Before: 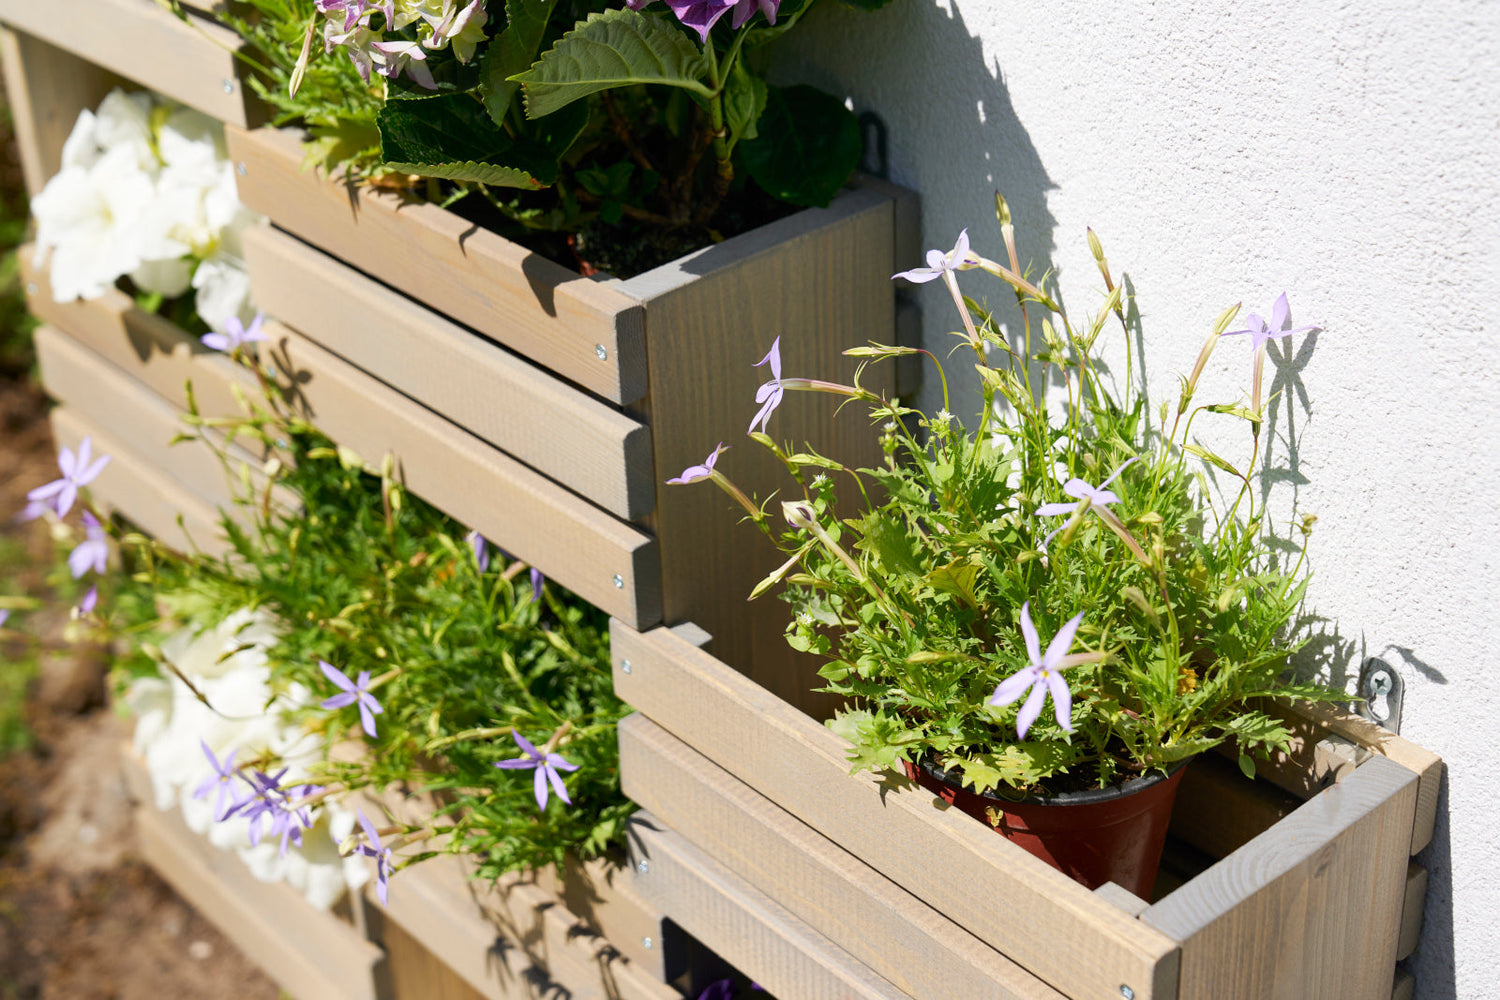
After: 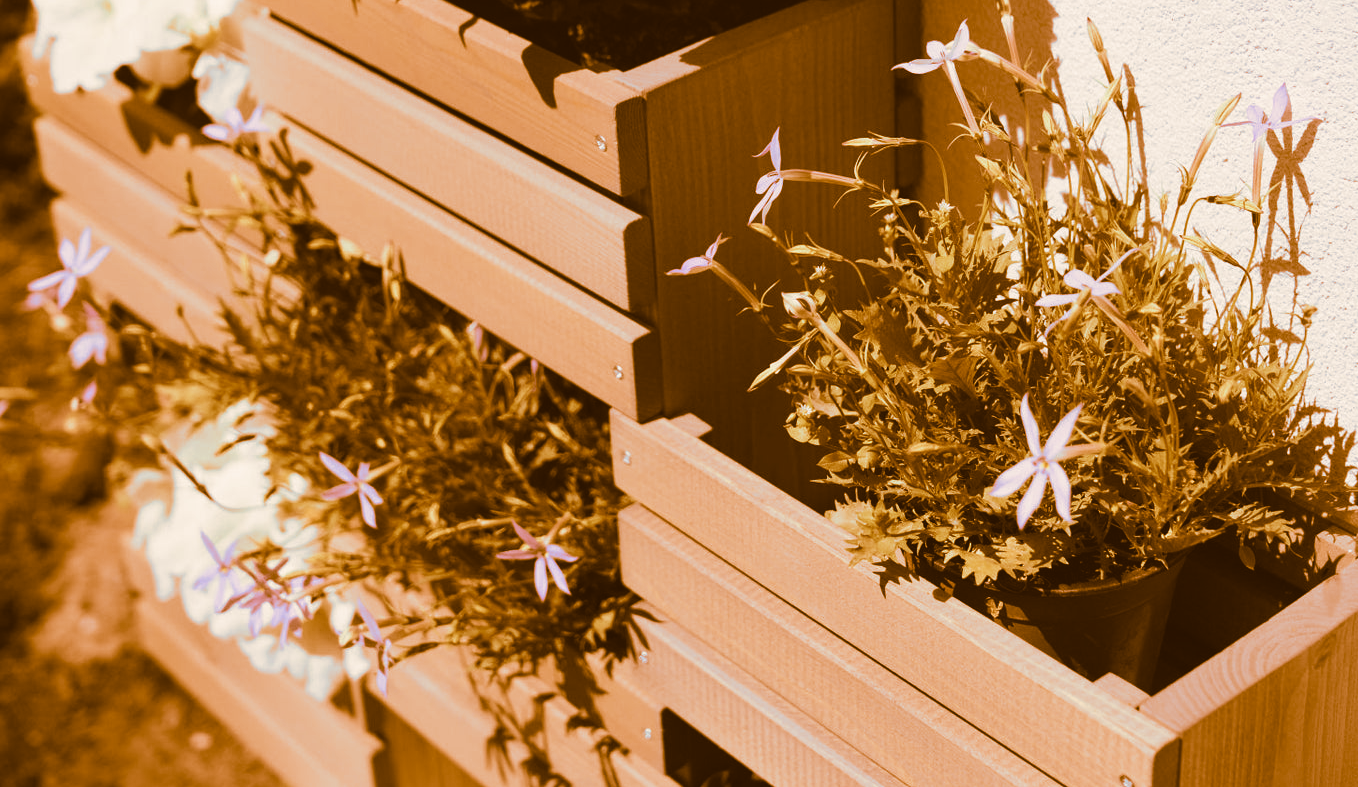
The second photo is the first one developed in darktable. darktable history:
color balance rgb: shadows lift › luminance -10%, shadows lift › chroma 1%, shadows lift › hue 113°, power › luminance -15%, highlights gain › chroma 0.2%, highlights gain › hue 333°, global offset › luminance 0.5%, perceptual saturation grading › global saturation 20%, perceptual saturation grading › highlights -50%, perceptual saturation grading › shadows 25%, contrast -10%
split-toning: shadows › hue 26°, shadows › saturation 0.92, highlights › hue 40°, highlights › saturation 0.92, balance -63, compress 0%
crop: top 20.916%, right 9.437%, bottom 0.316%
exposure: black level correction -0.008, exposure 0.067 EV, compensate highlight preservation false
